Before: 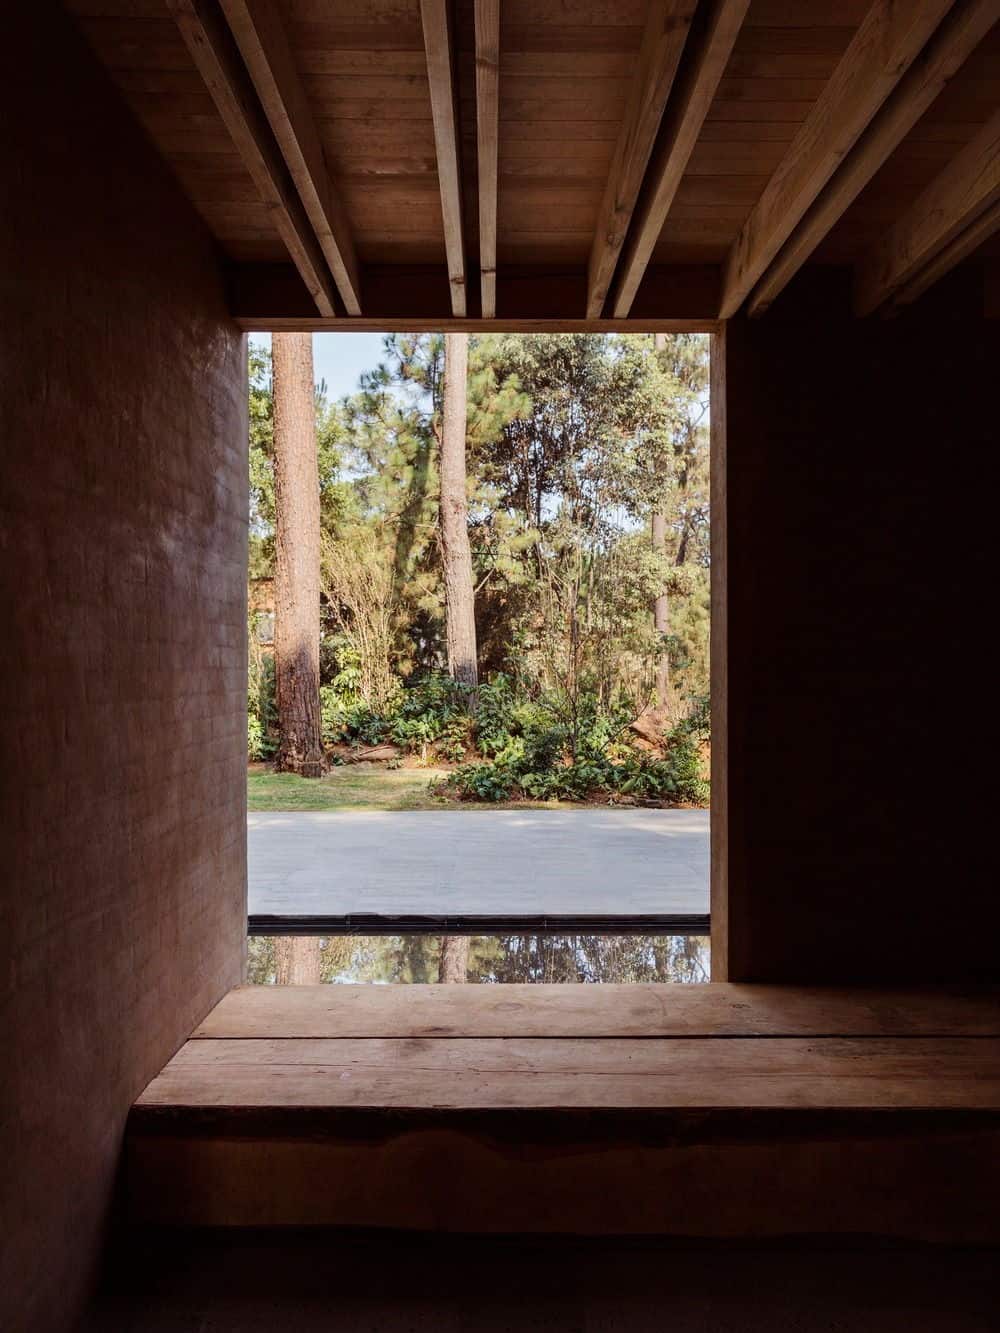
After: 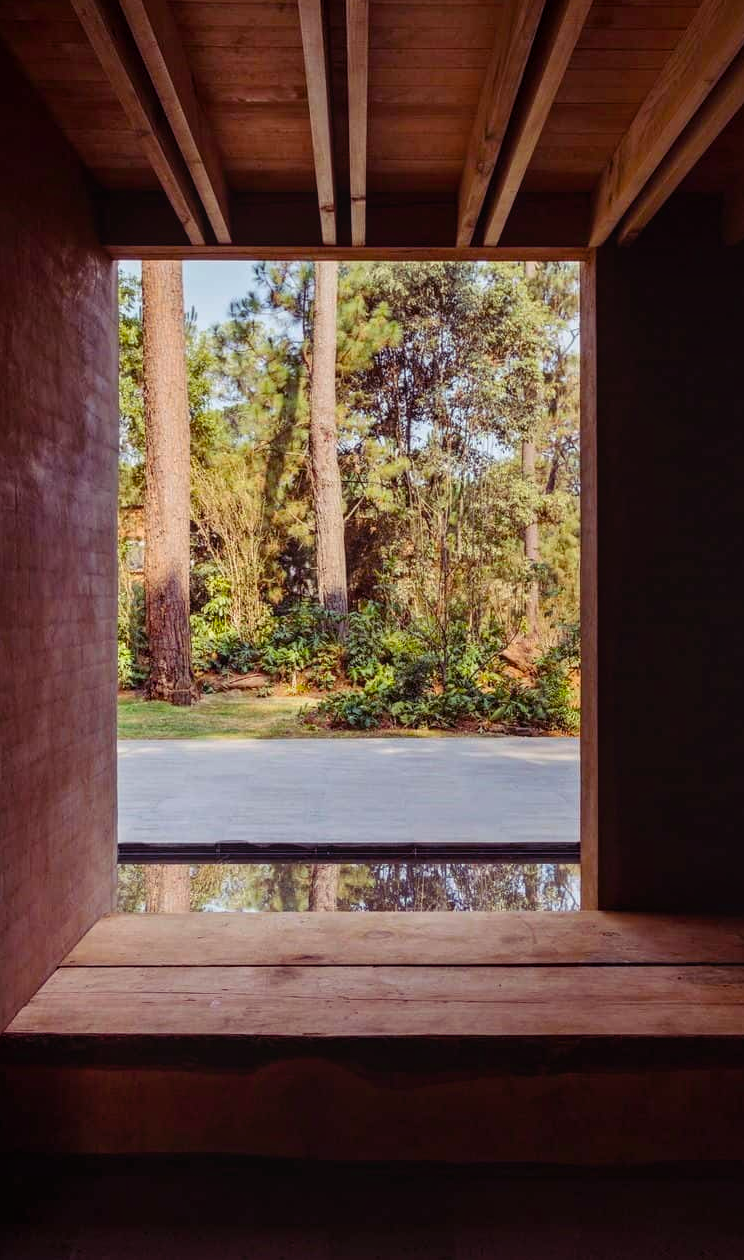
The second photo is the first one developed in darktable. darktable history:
crop and rotate: left 13.081%, top 5.414%, right 12.515%
color balance rgb: shadows lift › luminance 0.594%, shadows lift › chroma 6.752%, shadows lift › hue 300.35°, perceptual saturation grading › global saturation 29.549%
exposure: compensate highlight preservation false
local contrast: detail 109%
